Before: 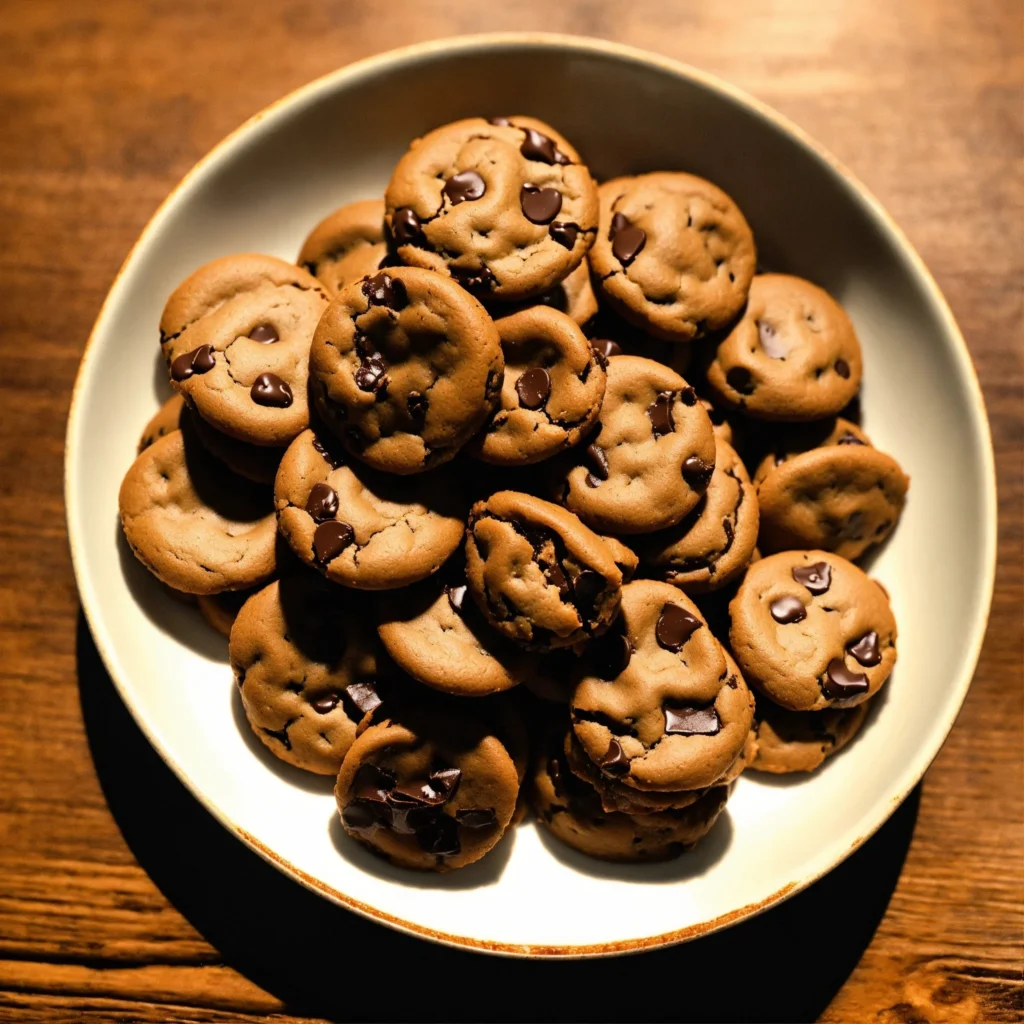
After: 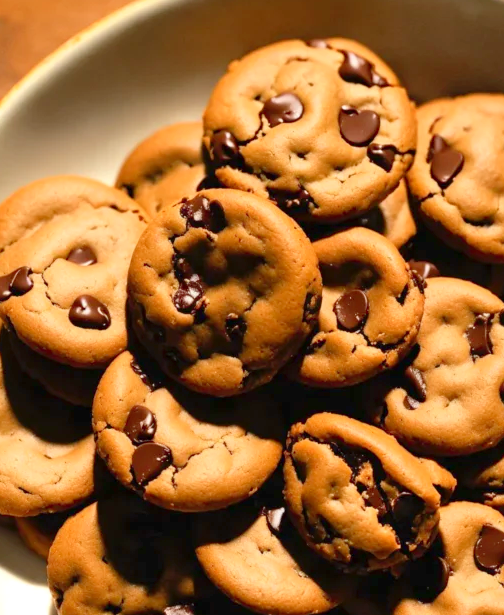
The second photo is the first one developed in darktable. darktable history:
crop: left 17.835%, top 7.675%, right 32.881%, bottom 32.213%
levels: levels [0, 0.43, 0.984]
